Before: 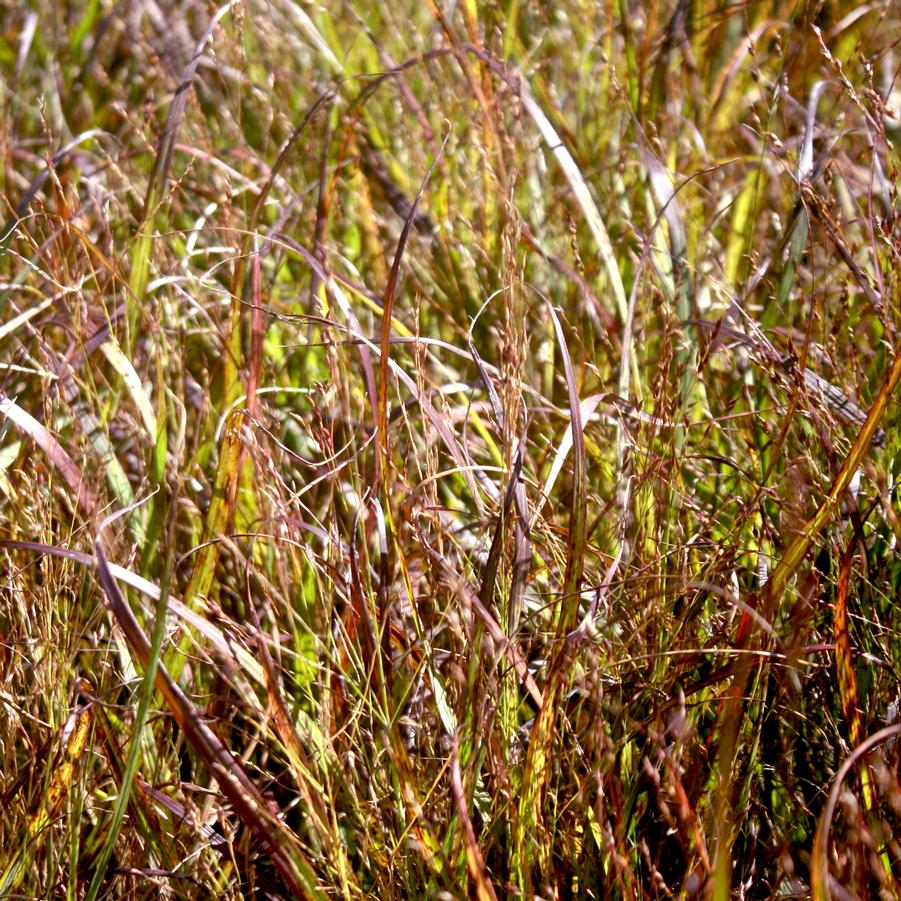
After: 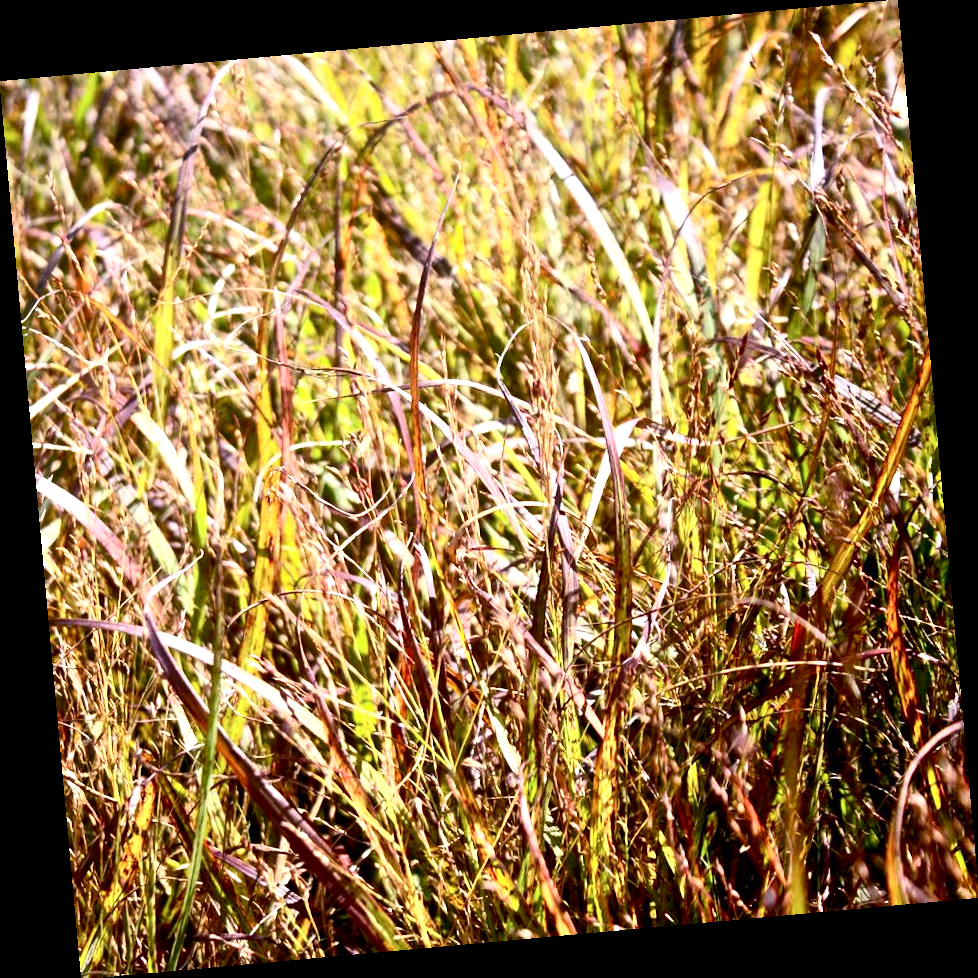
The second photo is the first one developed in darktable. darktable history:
exposure: exposure 0.657 EV, compensate highlight preservation false
rotate and perspective: rotation -5.2°, automatic cropping off
tone equalizer: on, module defaults
contrast brightness saturation: contrast 0.28
